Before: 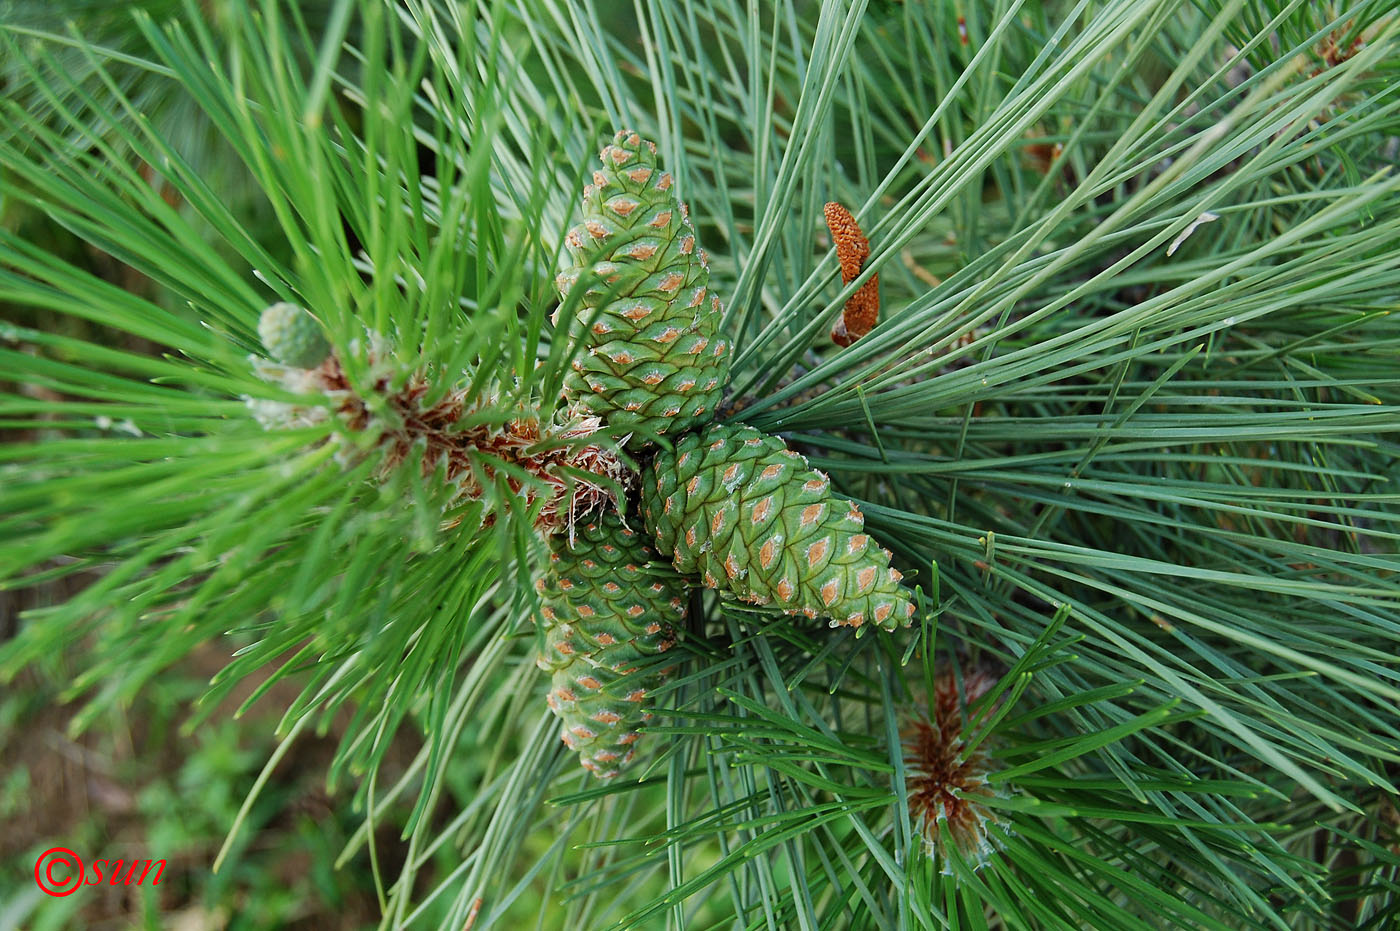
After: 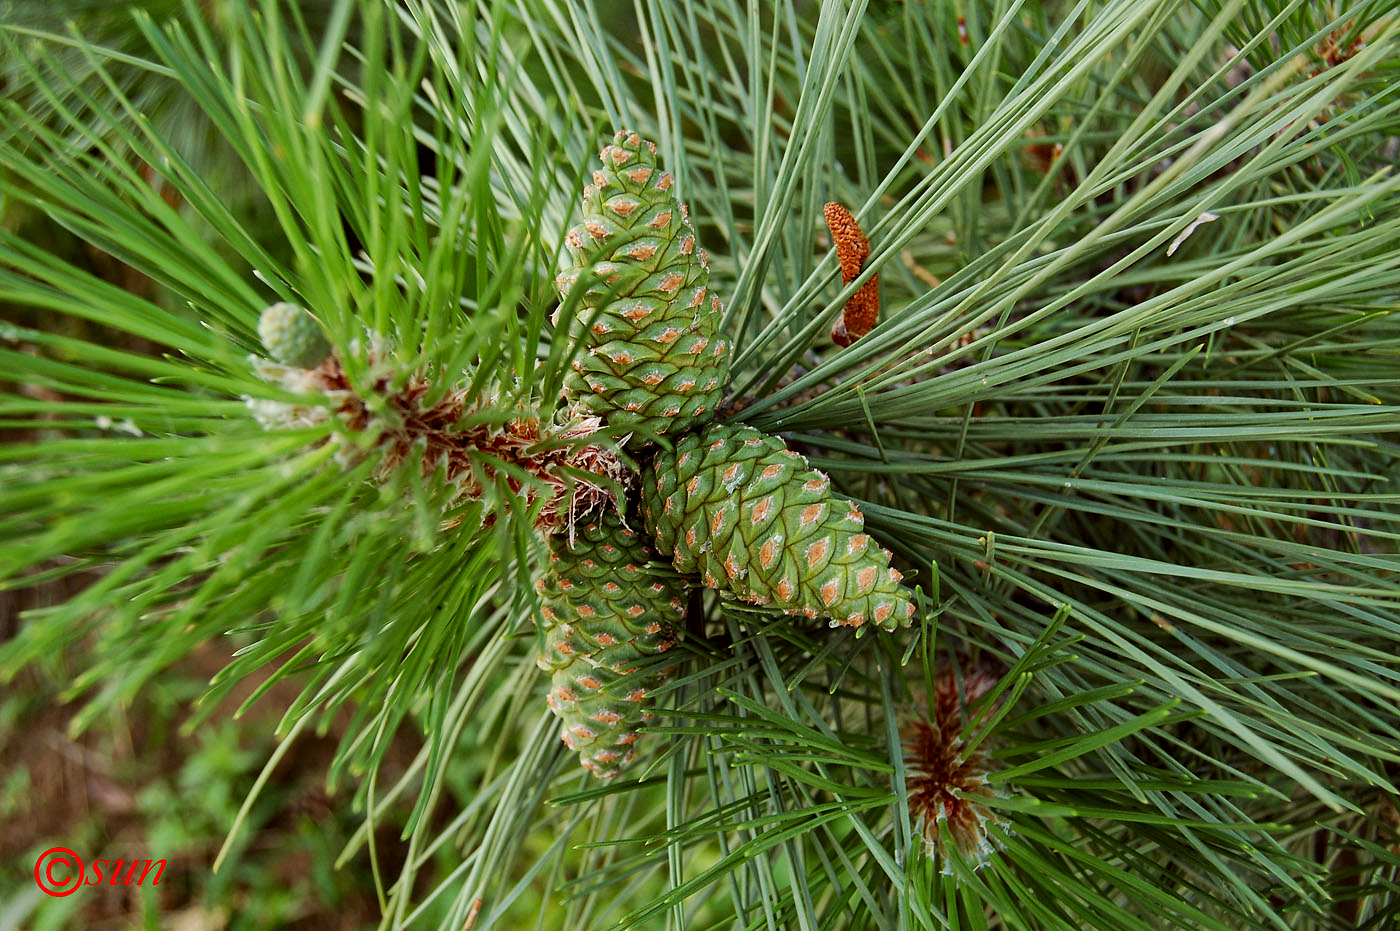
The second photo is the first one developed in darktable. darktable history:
local contrast: mode bilateral grid, contrast 20, coarseness 50, detail 130%, midtone range 0.2
rgb levels: mode RGB, independent channels, levels [[0, 0.5, 1], [0, 0.521, 1], [0, 0.536, 1]]
